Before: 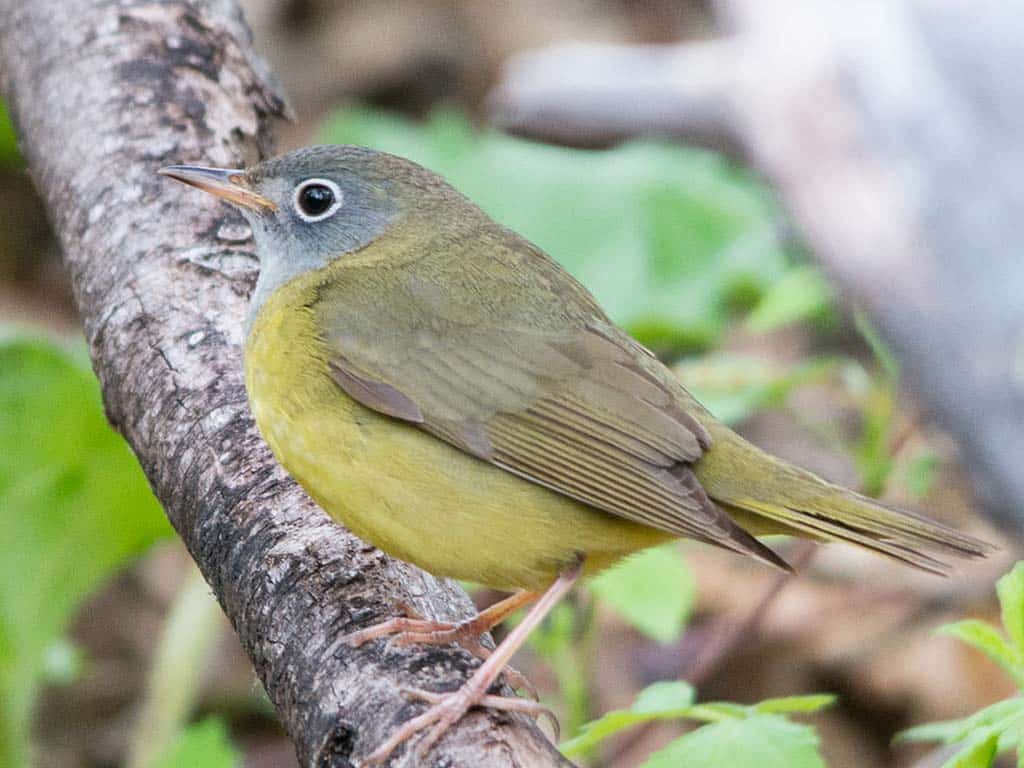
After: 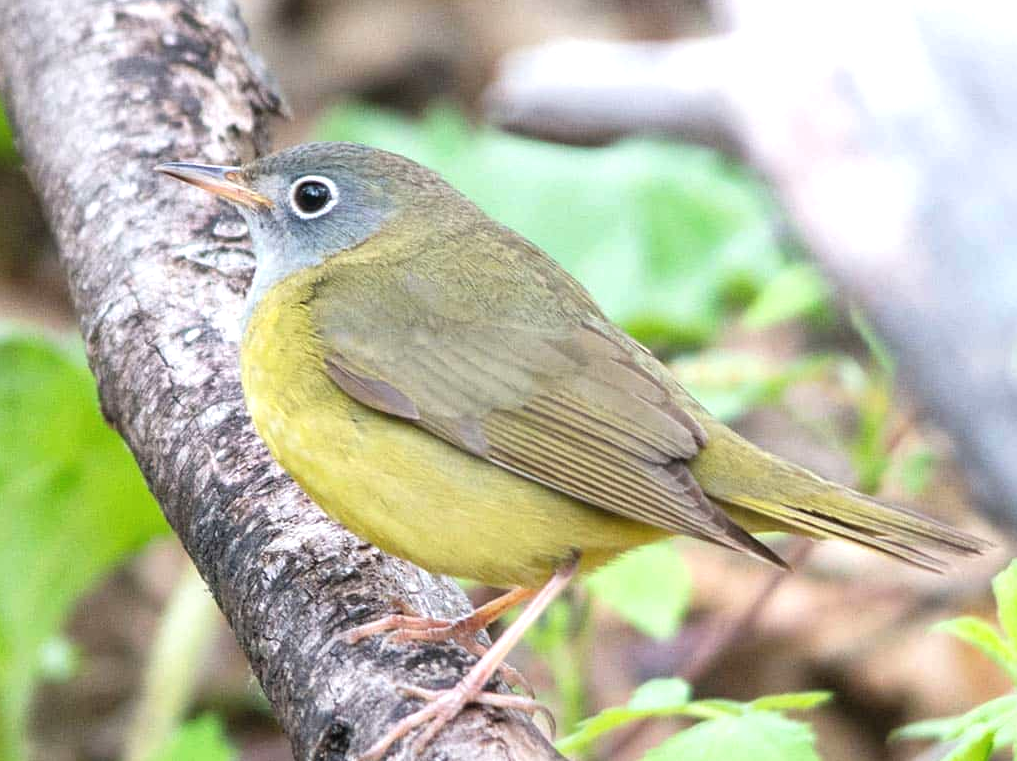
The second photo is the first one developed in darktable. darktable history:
crop: left 0.434%, top 0.485%, right 0.244%, bottom 0.386%
exposure: black level correction -0.002, exposure 0.54 EV, compensate highlight preservation false
